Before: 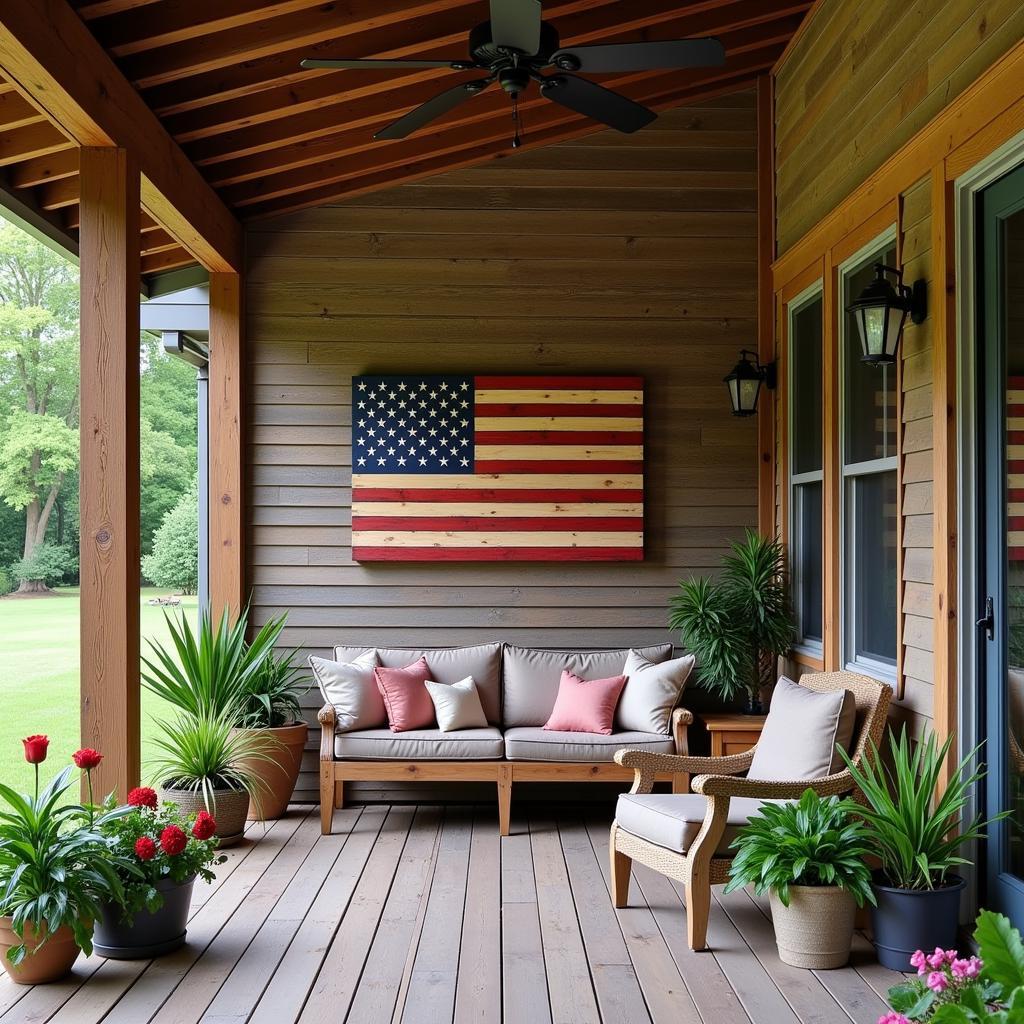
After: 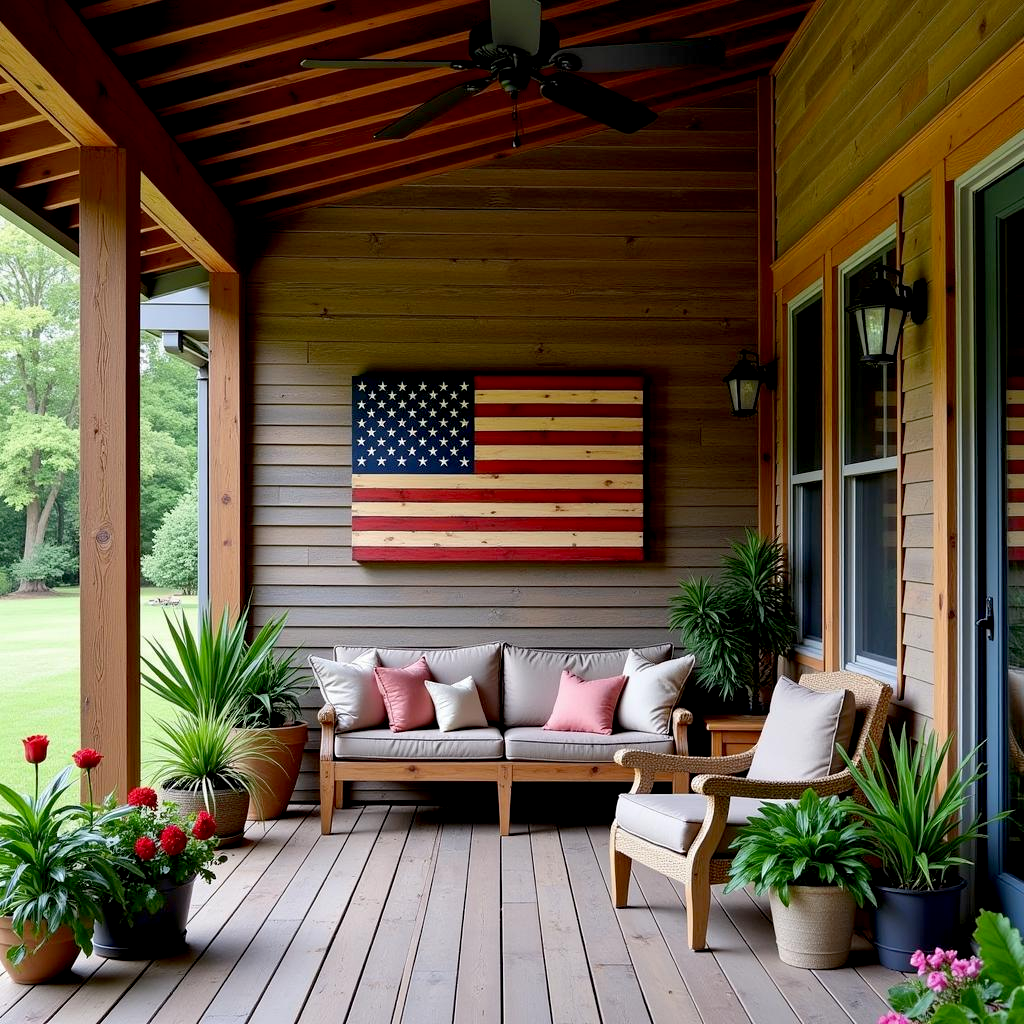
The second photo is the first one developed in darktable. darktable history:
exposure: black level correction 0.01, compensate highlight preservation false
